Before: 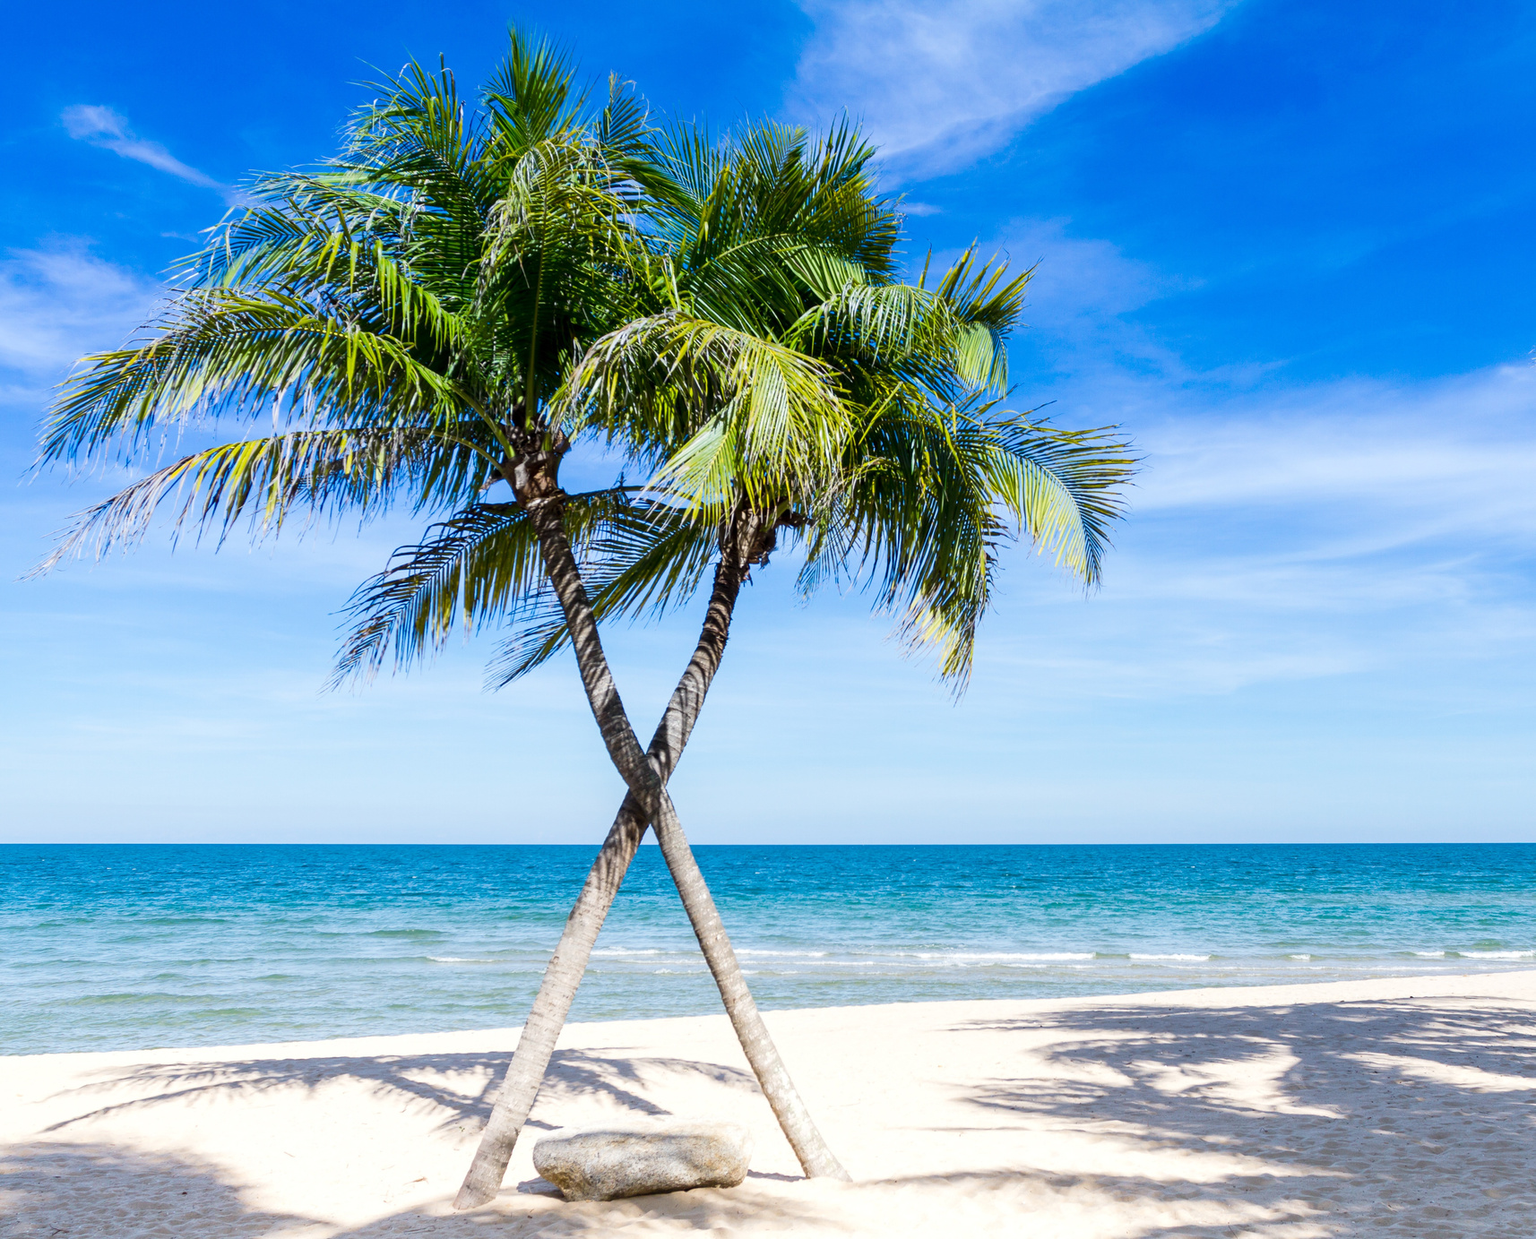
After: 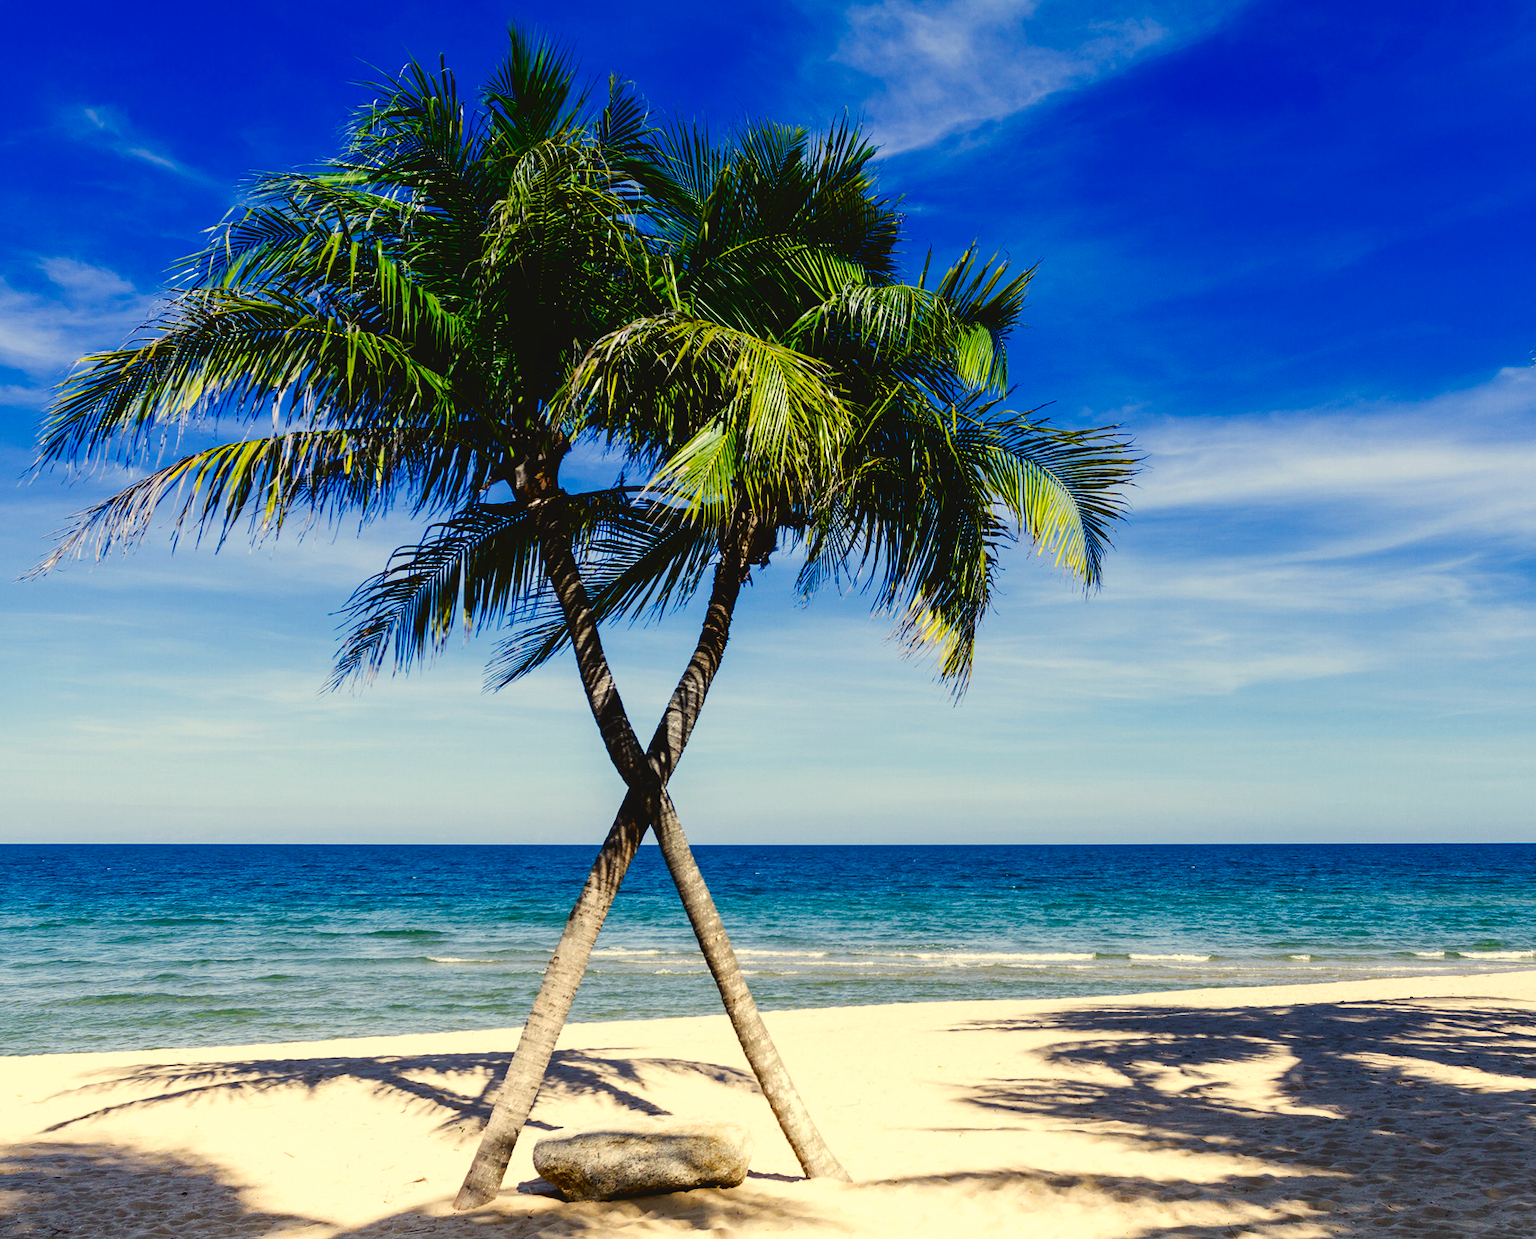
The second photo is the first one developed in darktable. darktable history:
base curve: curves: ch0 [(0, 0.02) (0.083, 0.036) (1, 1)], preserve colors none
tone equalizer: on, module defaults
color correction: highlights a* 2.32, highlights b* 23.08
contrast brightness saturation: contrast 0.101, brightness -0.27, saturation 0.138
